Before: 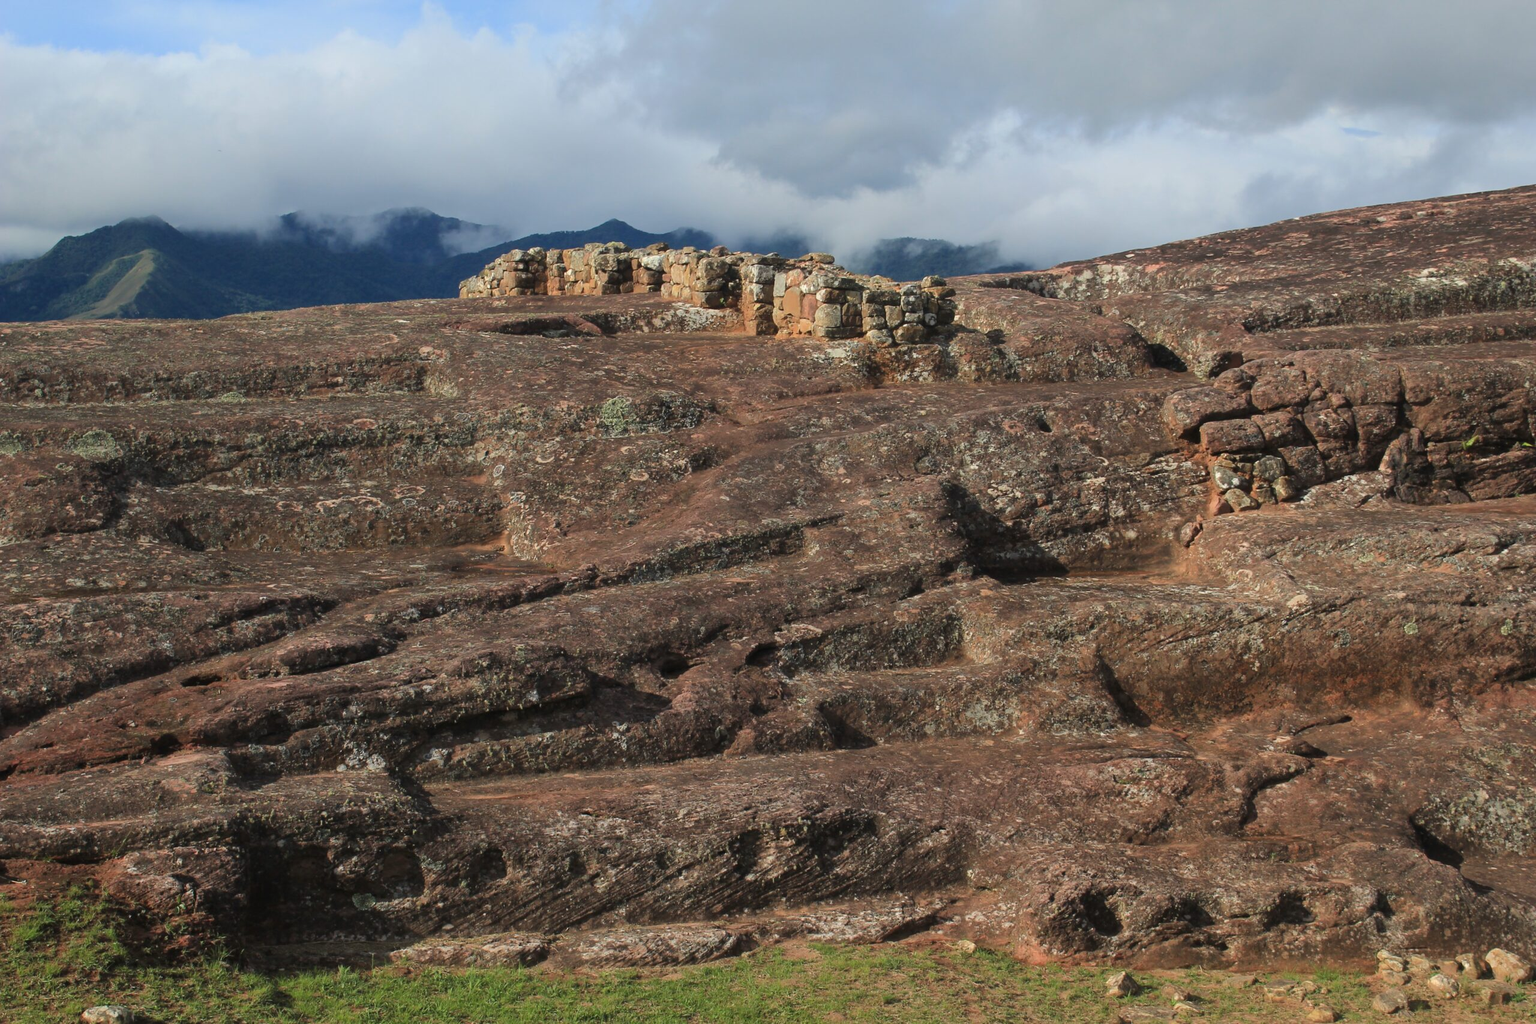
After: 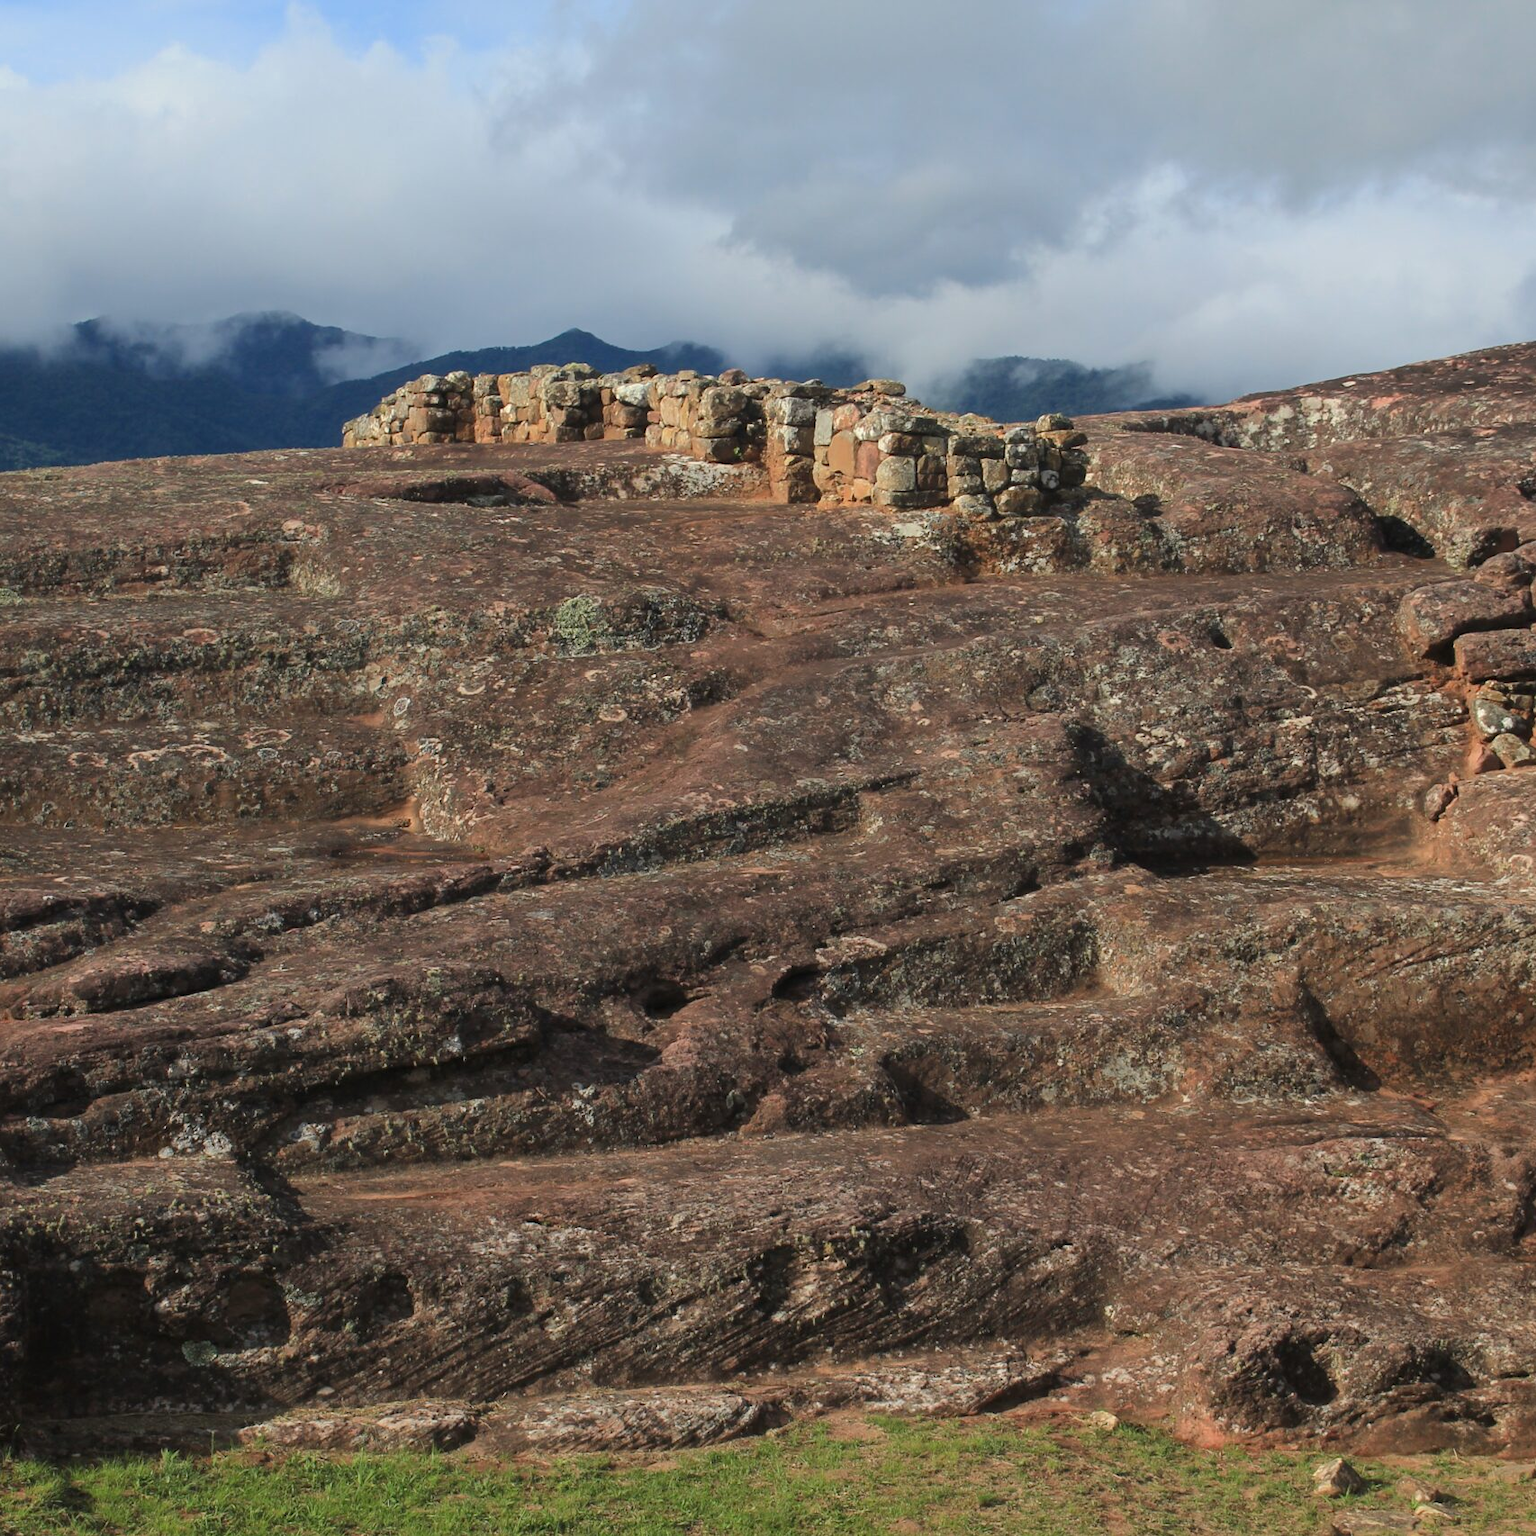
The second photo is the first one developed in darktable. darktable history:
crop and rotate: left 15.055%, right 18.278%
split-toning: shadows › saturation 0.61, highlights › saturation 0.58, balance -28.74, compress 87.36%
